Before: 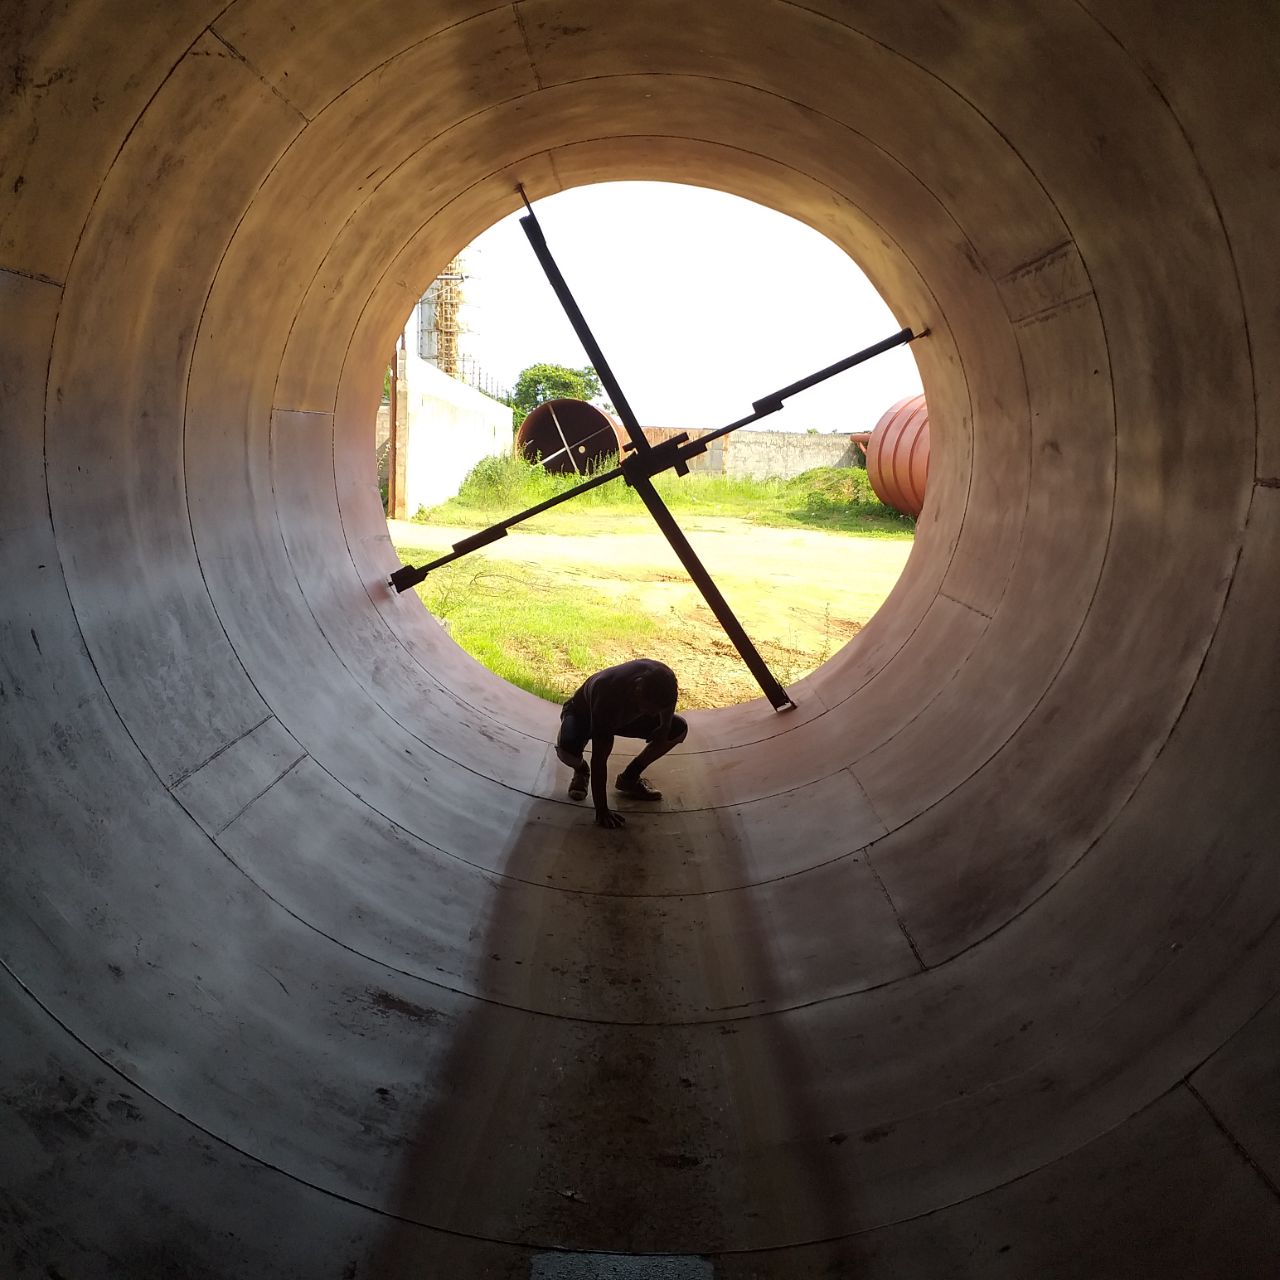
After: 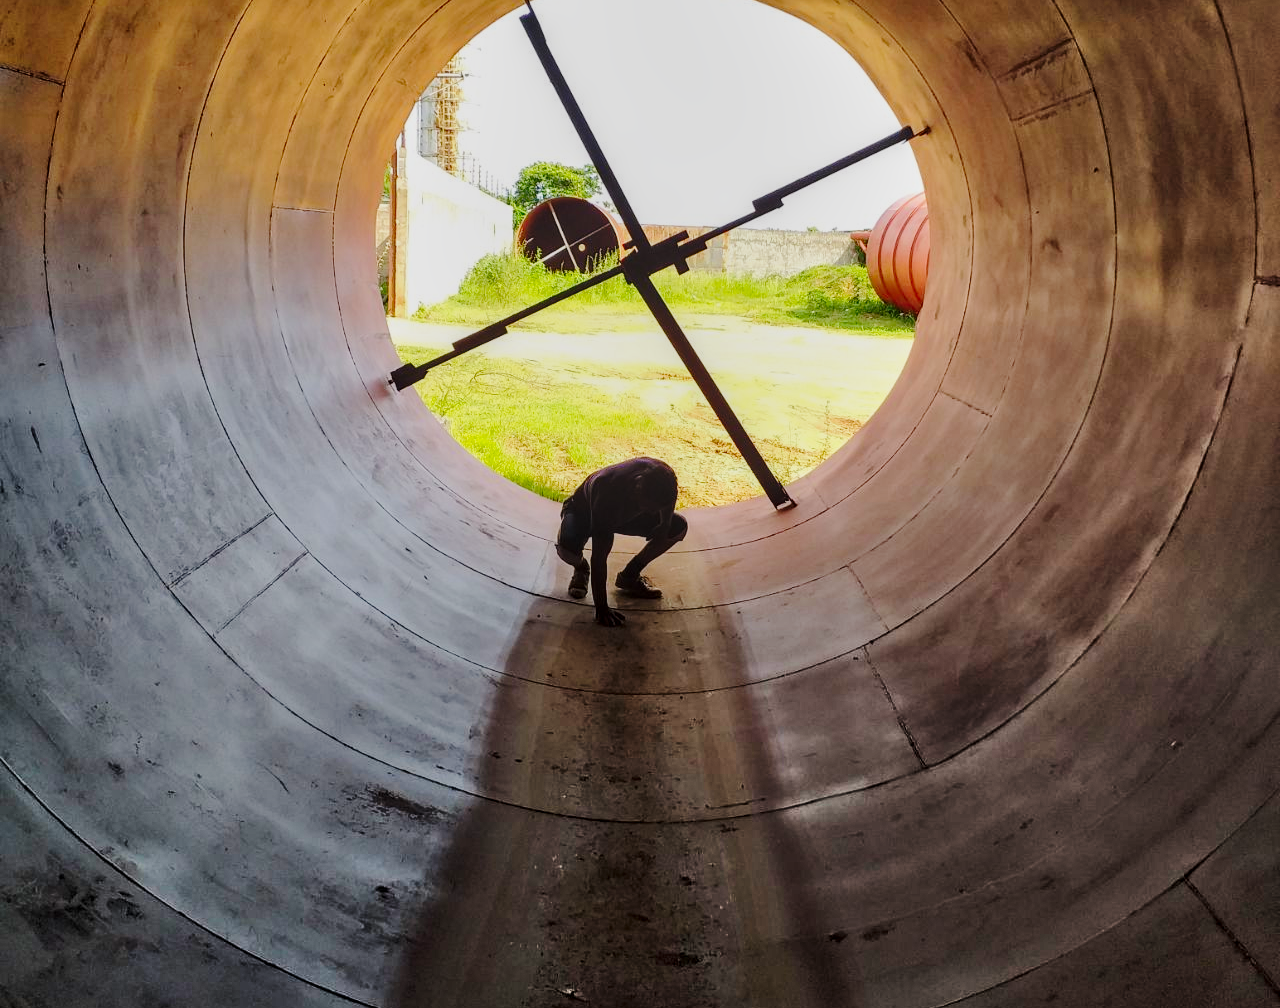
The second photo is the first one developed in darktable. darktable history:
crop and rotate: top 15.845%, bottom 5.35%
color correction: highlights b* -0.059, saturation 1.11
local contrast: on, module defaults
base curve: curves: ch0 [(0, 0) (0.028, 0.03) (0.121, 0.232) (0.46, 0.748) (0.859, 0.968) (1, 1)], preserve colors none
shadows and highlights: shadows 58.12, soften with gaussian
tone equalizer: -8 EV -0.026 EV, -7 EV 0.029 EV, -6 EV -0.006 EV, -5 EV 0.004 EV, -4 EV -0.04 EV, -3 EV -0.241 EV, -2 EV -0.649 EV, -1 EV -0.994 EV, +0 EV -0.994 EV, edges refinement/feathering 500, mask exposure compensation -1.57 EV, preserve details no
